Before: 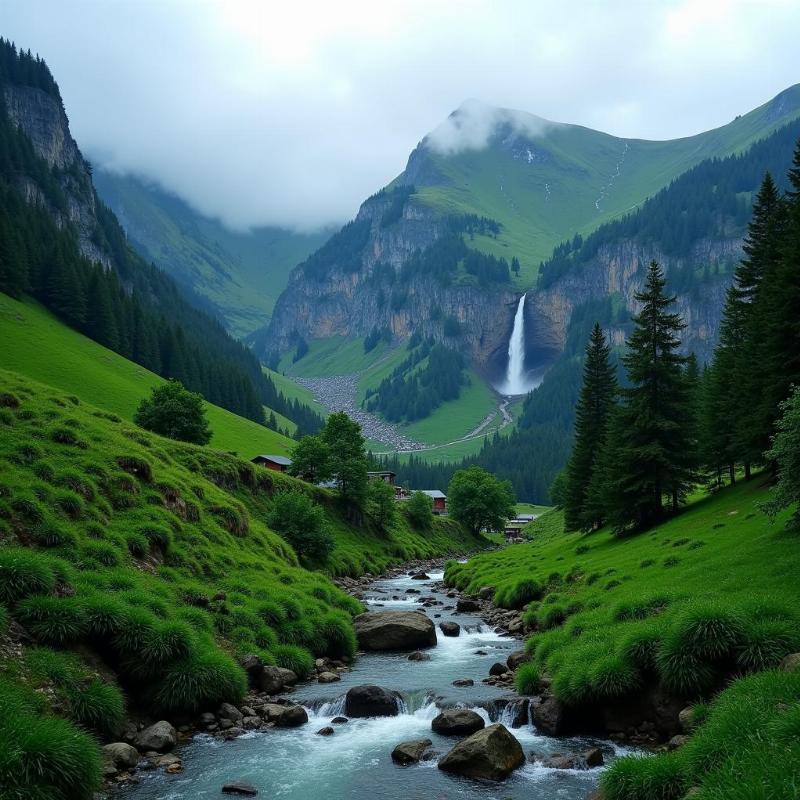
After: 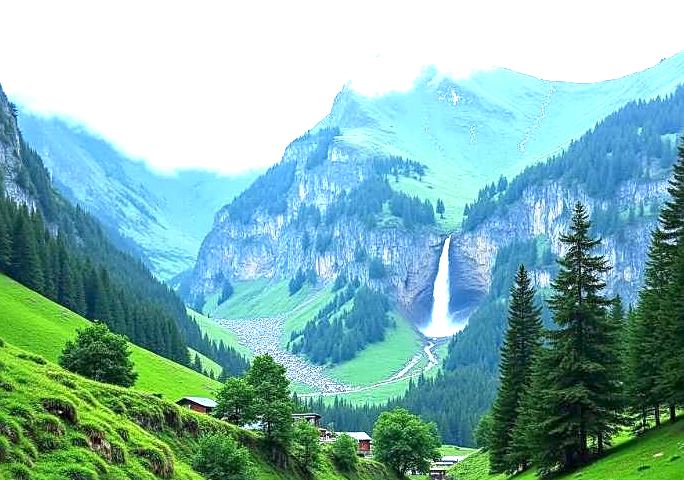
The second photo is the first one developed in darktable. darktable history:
exposure: exposure 1.994 EV, compensate highlight preservation false
local contrast: on, module defaults
crop and rotate: left 9.383%, top 7.312%, right 5.074%, bottom 32.593%
sharpen: on, module defaults
